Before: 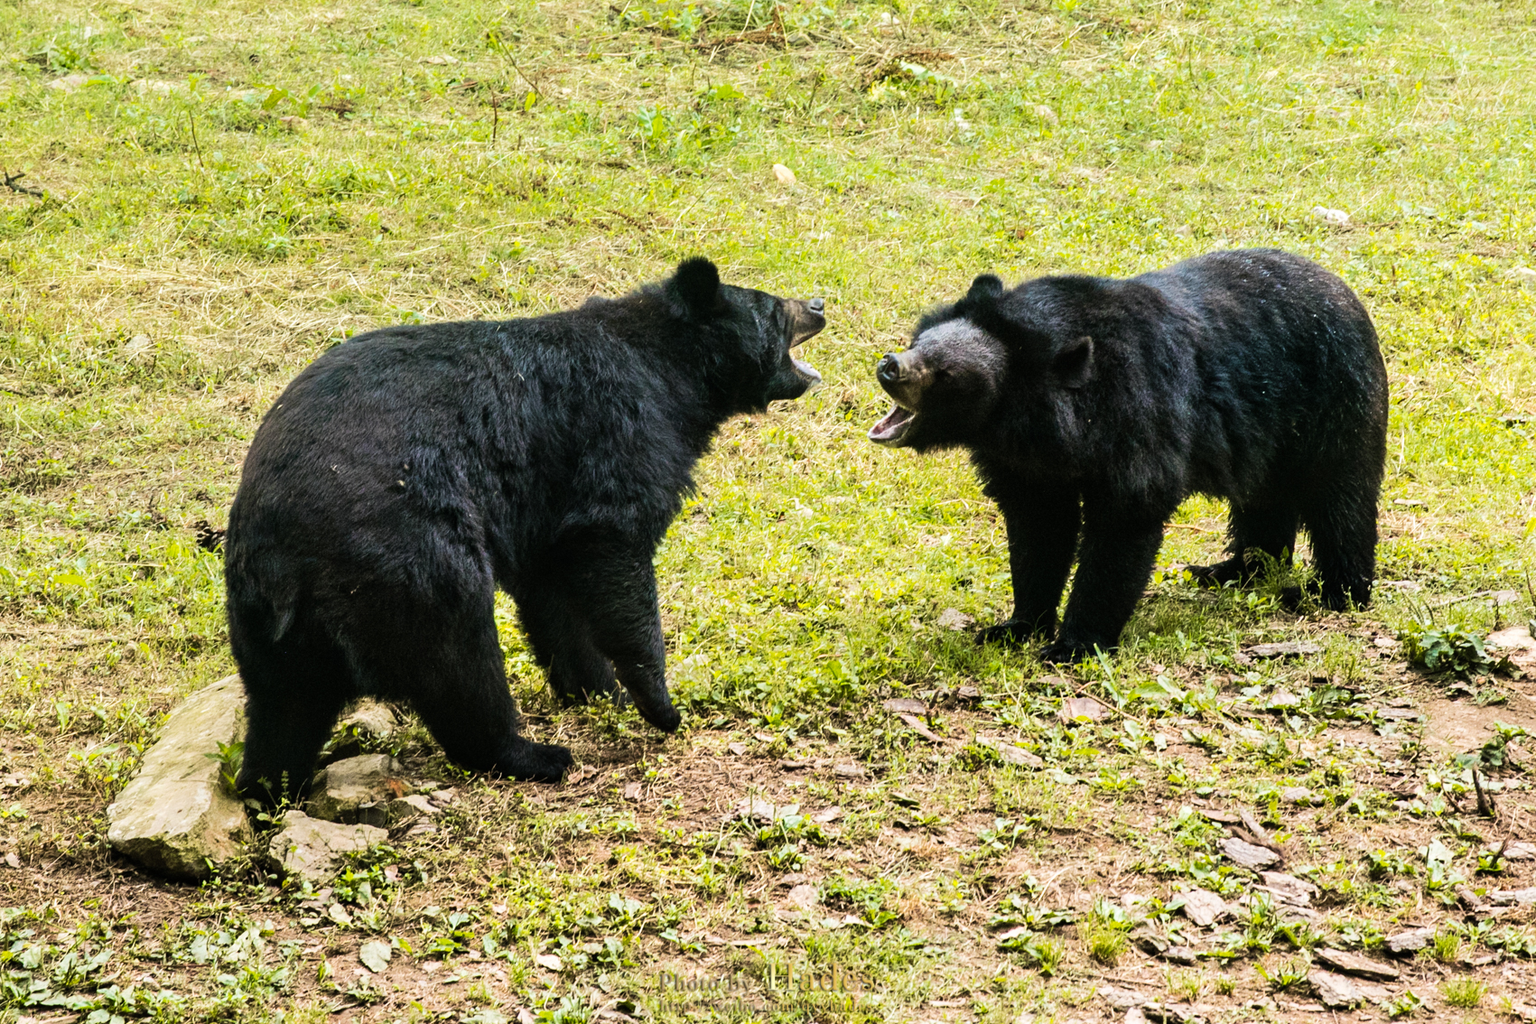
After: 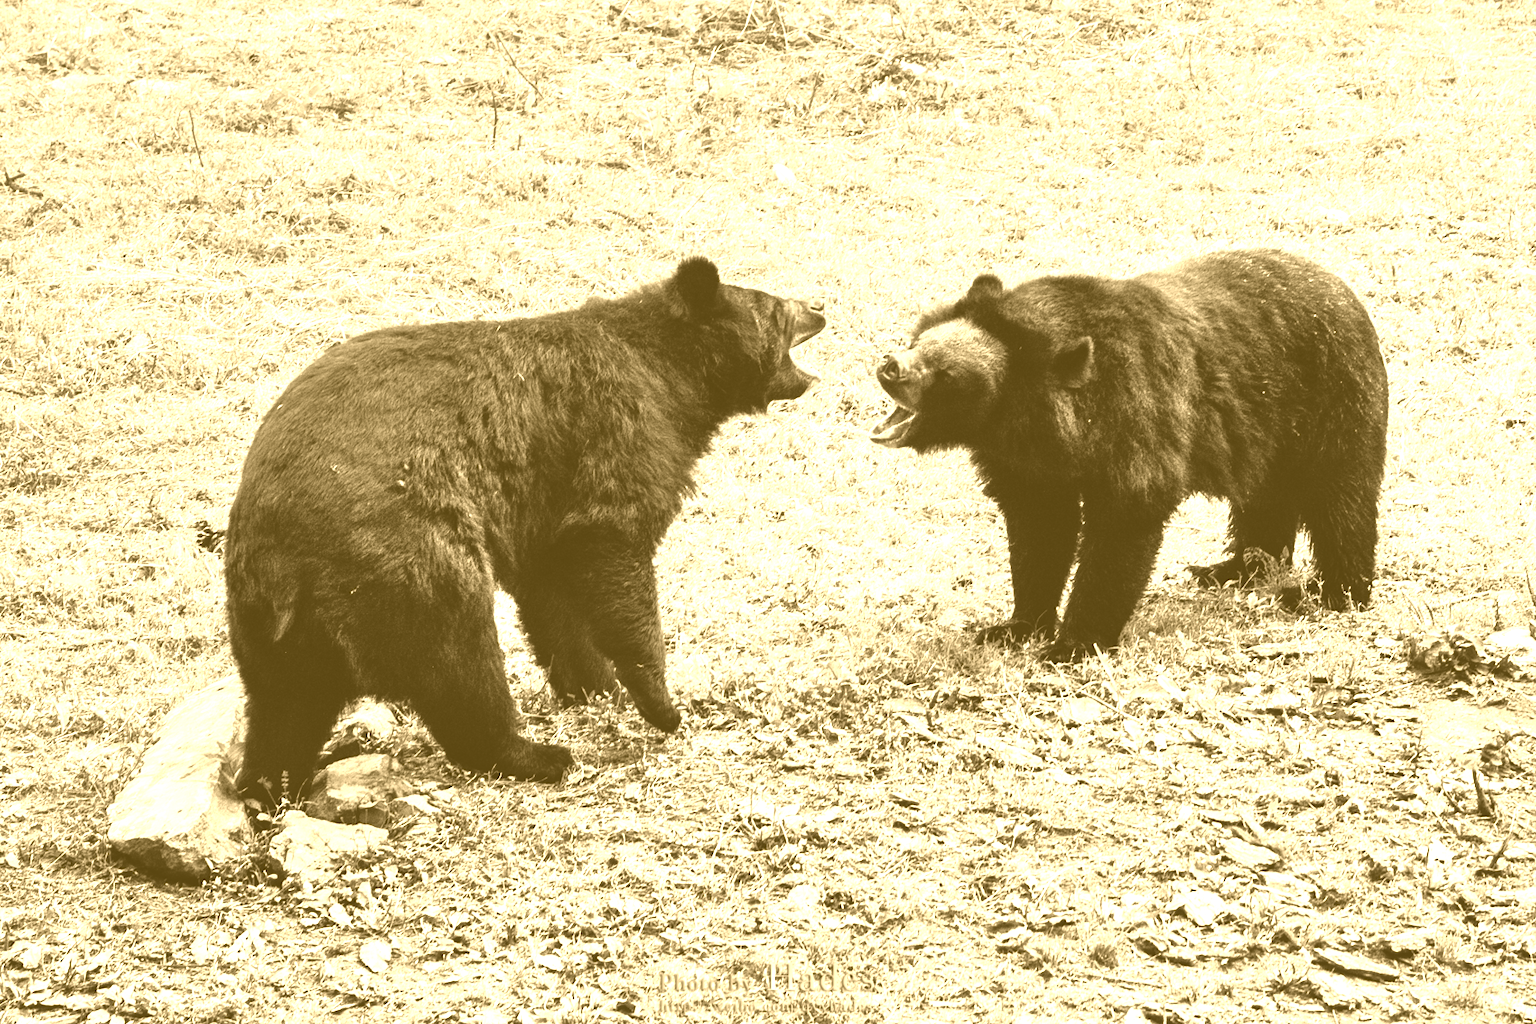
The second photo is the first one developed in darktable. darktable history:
colorize: hue 36°, source mix 100%
base curve: curves: ch0 [(0, 0) (0.303, 0.277) (1, 1)]
shadows and highlights: low approximation 0.01, soften with gaussian
